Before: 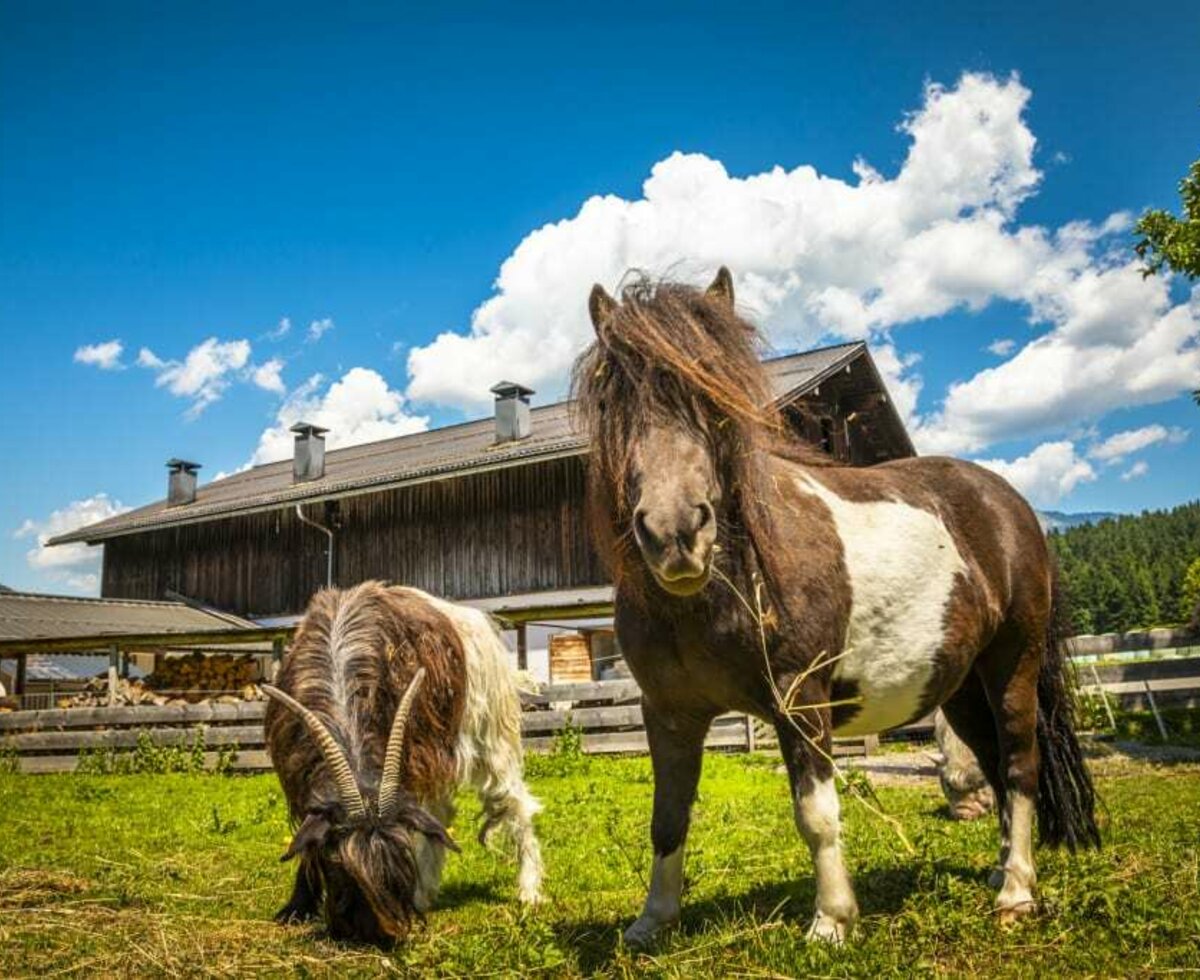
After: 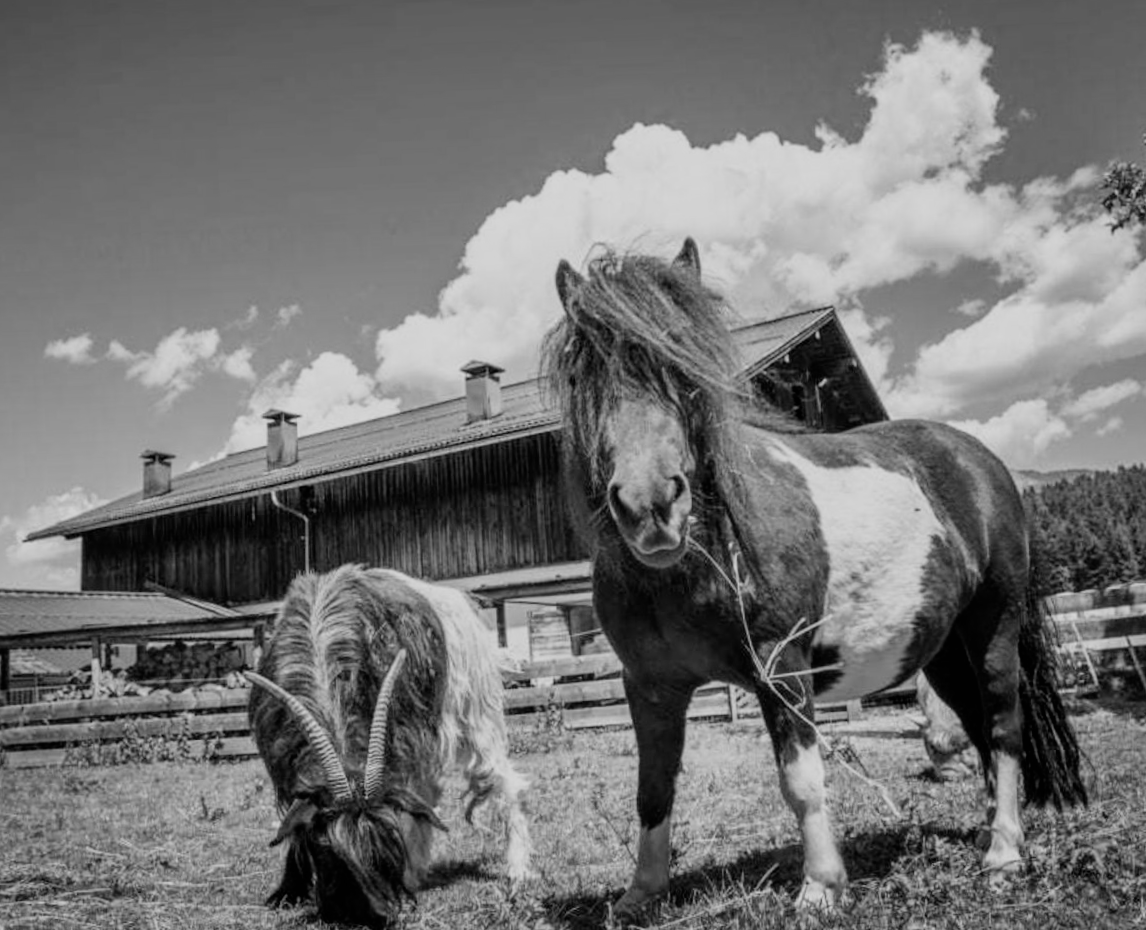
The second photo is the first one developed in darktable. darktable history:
filmic rgb: black relative exposure -7.65 EV, white relative exposure 4.56 EV, hardness 3.61, color science v6 (2022)
color contrast: green-magenta contrast 0, blue-yellow contrast 0
contrast brightness saturation: saturation -0.05
rotate and perspective: rotation -2.12°, lens shift (vertical) 0.009, lens shift (horizontal) -0.008, automatic cropping original format, crop left 0.036, crop right 0.964, crop top 0.05, crop bottom 0.959
